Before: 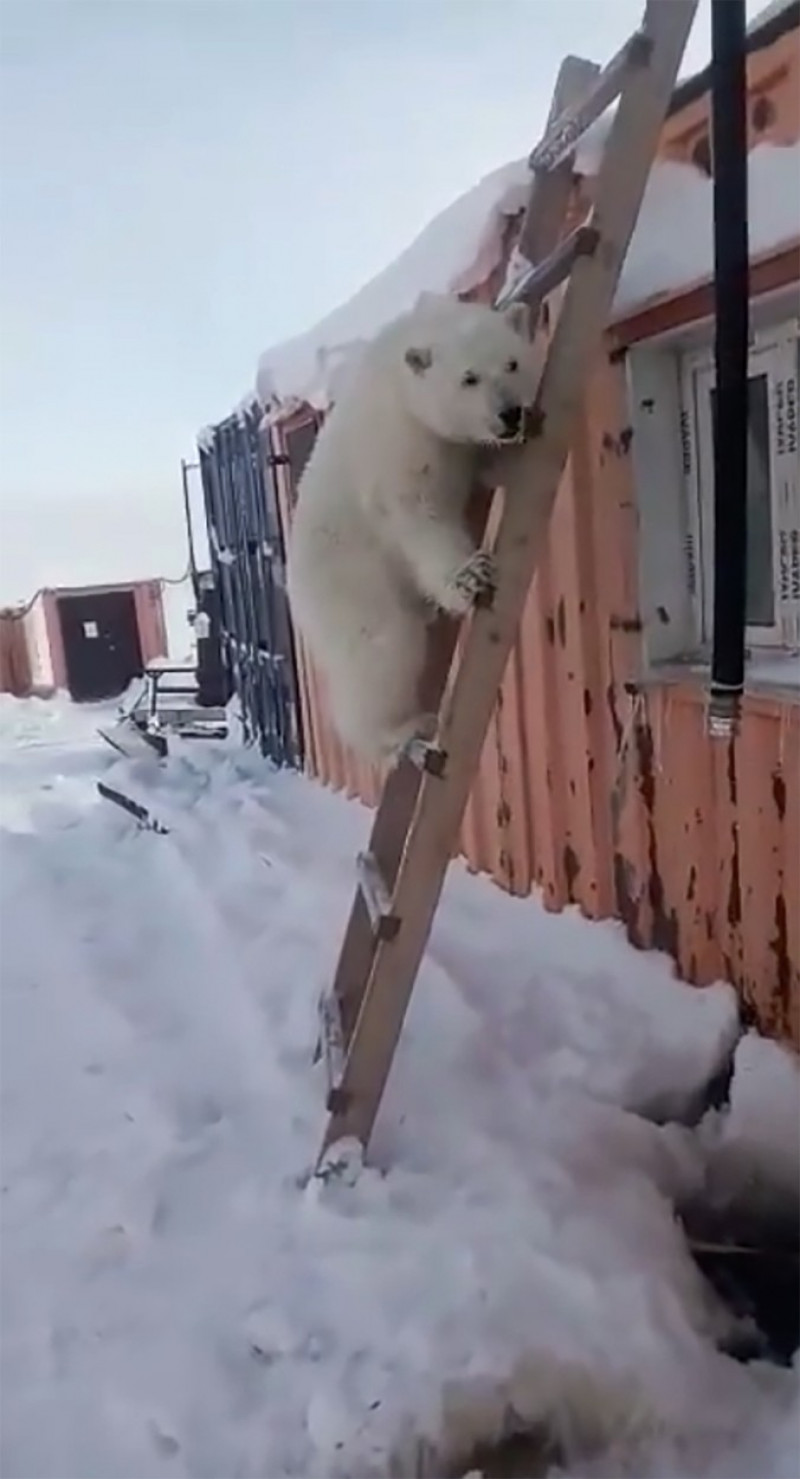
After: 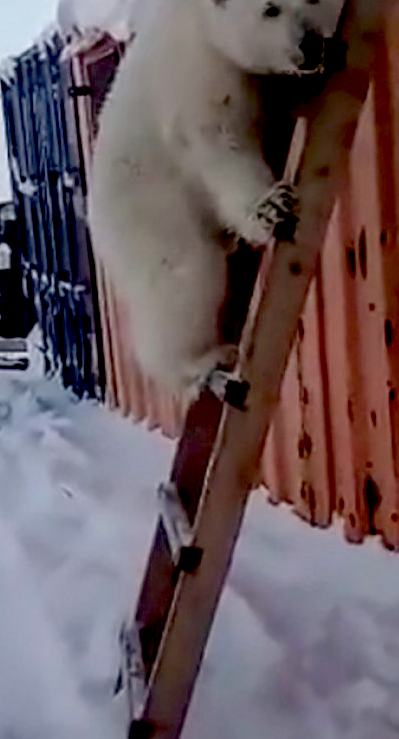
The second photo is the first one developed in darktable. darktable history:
crop: left 25%, top 25%, right 25%, bottom 25%
local contrast: on, module defaults
exposure: black level correction 0.056, compensate highlight preservation false
